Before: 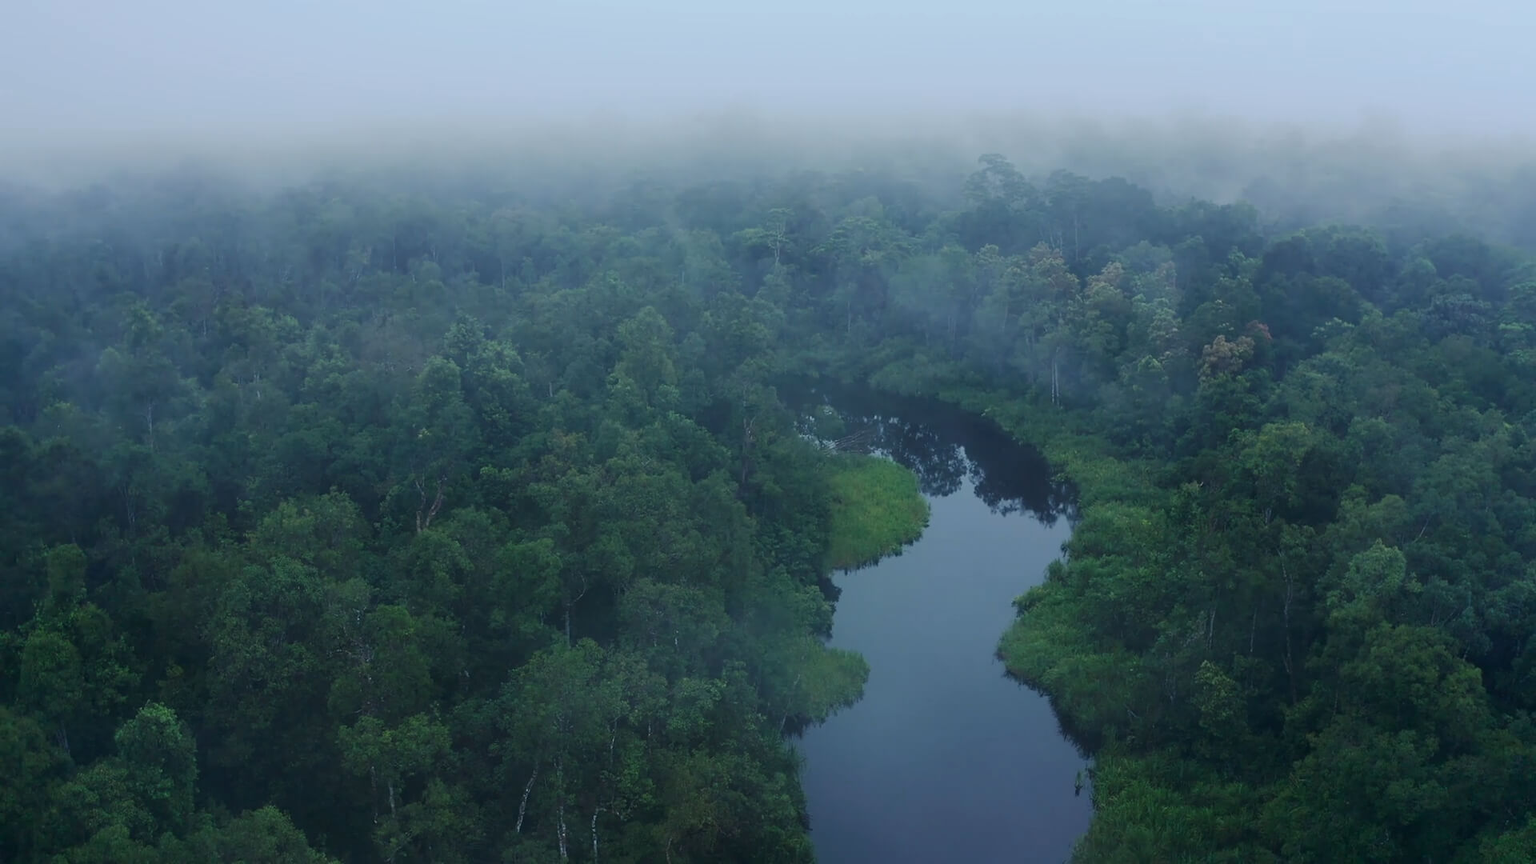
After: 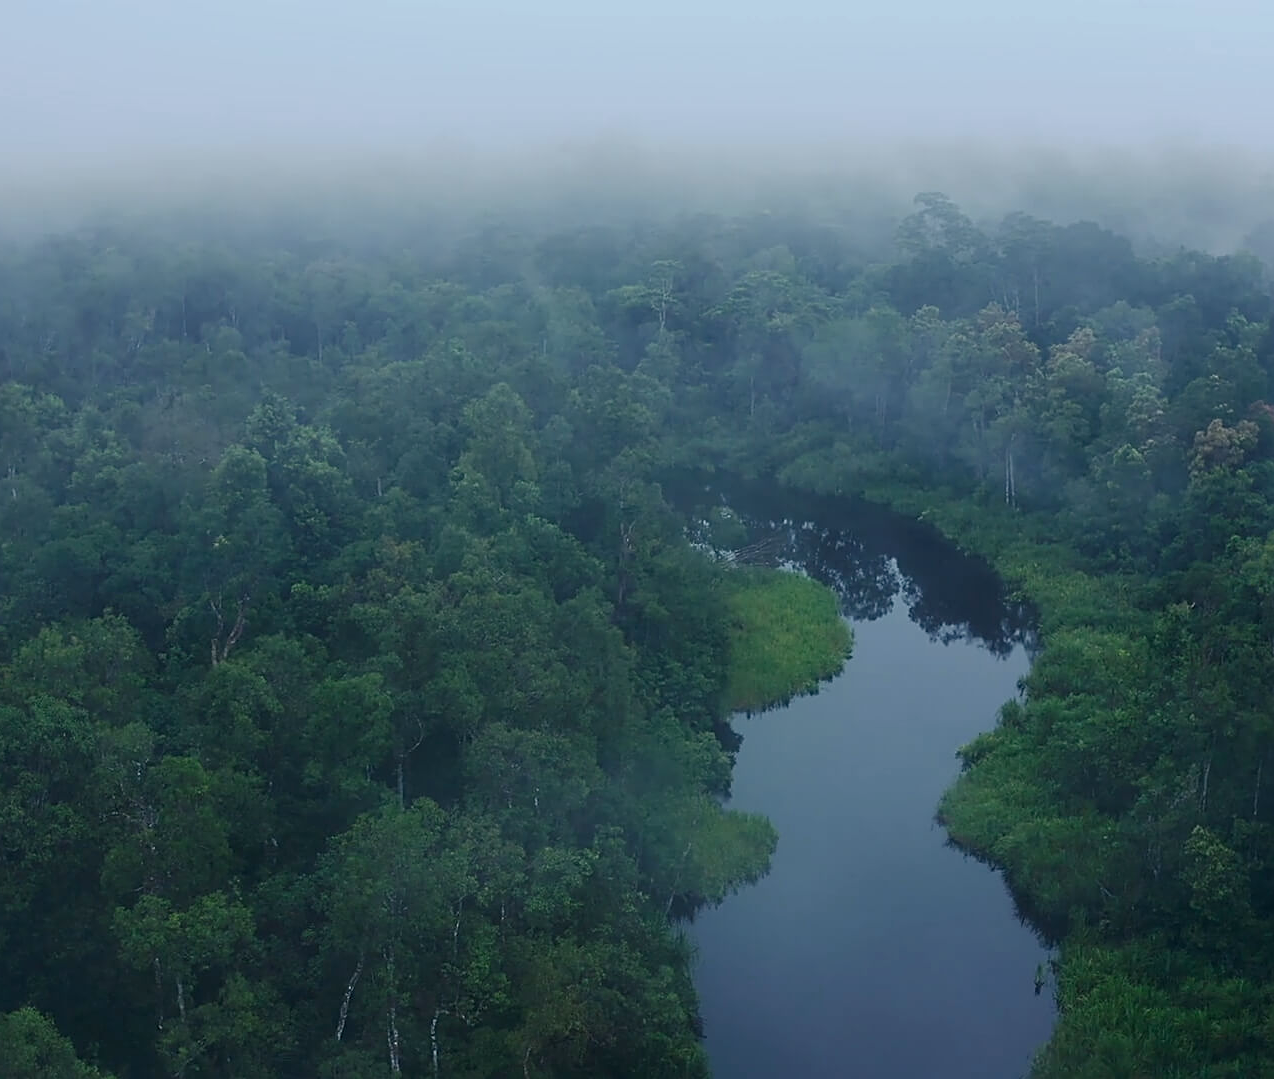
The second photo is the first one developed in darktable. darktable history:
color balance rgb: linear chroma grading › shadows -1.497%, linear chroma grading › highlights -14.33%, linear chroma grading › global chroma -9.577%, linear chroma grading › mid-tones -10.156%, perceptual saturation grading › global saturation 30.339%
sharpen: on, module defaults
crop and rotate: left 16.132%, right 17.467%
